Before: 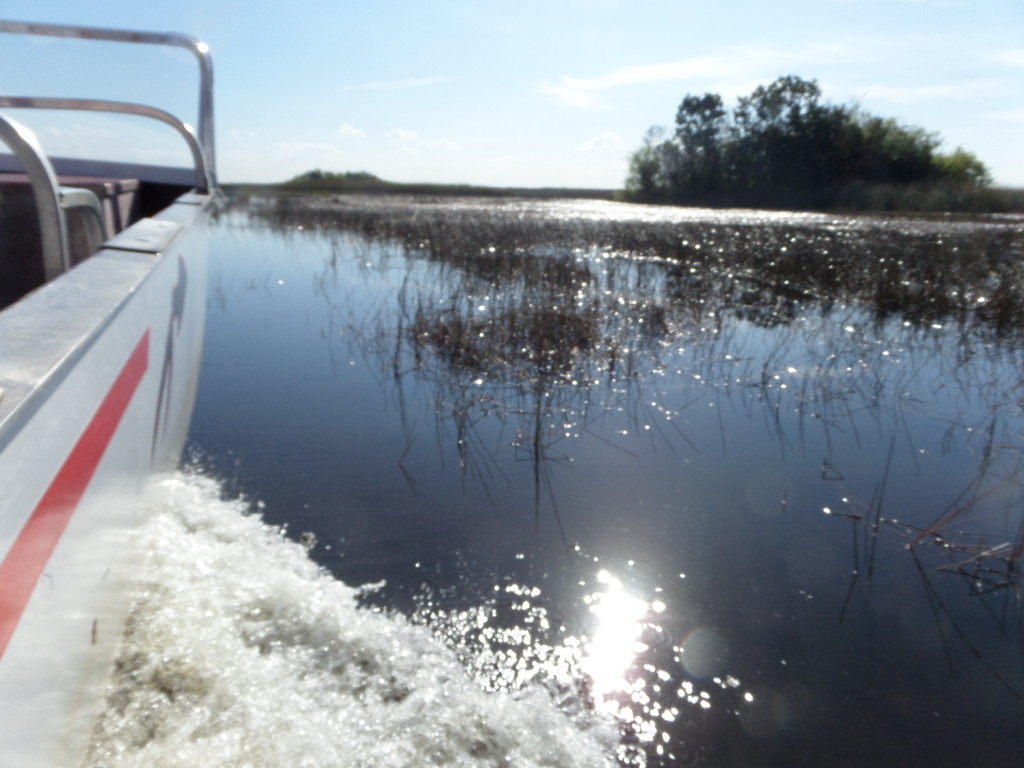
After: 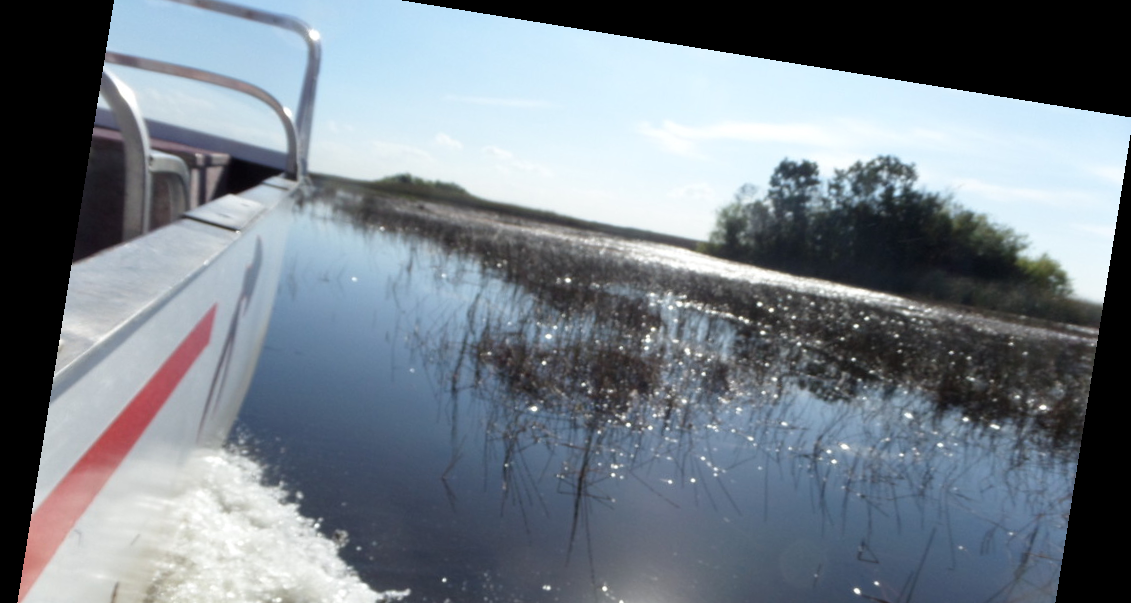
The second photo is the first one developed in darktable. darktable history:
rotate and perspective: rotation 9.12°, automatic cropping off
crop and rotate: top 4.848%, bottom 29.503%
local contrast: mode bilateral grid, contrast 15, coarseness 36, detail 105%, midtone range 0.2
